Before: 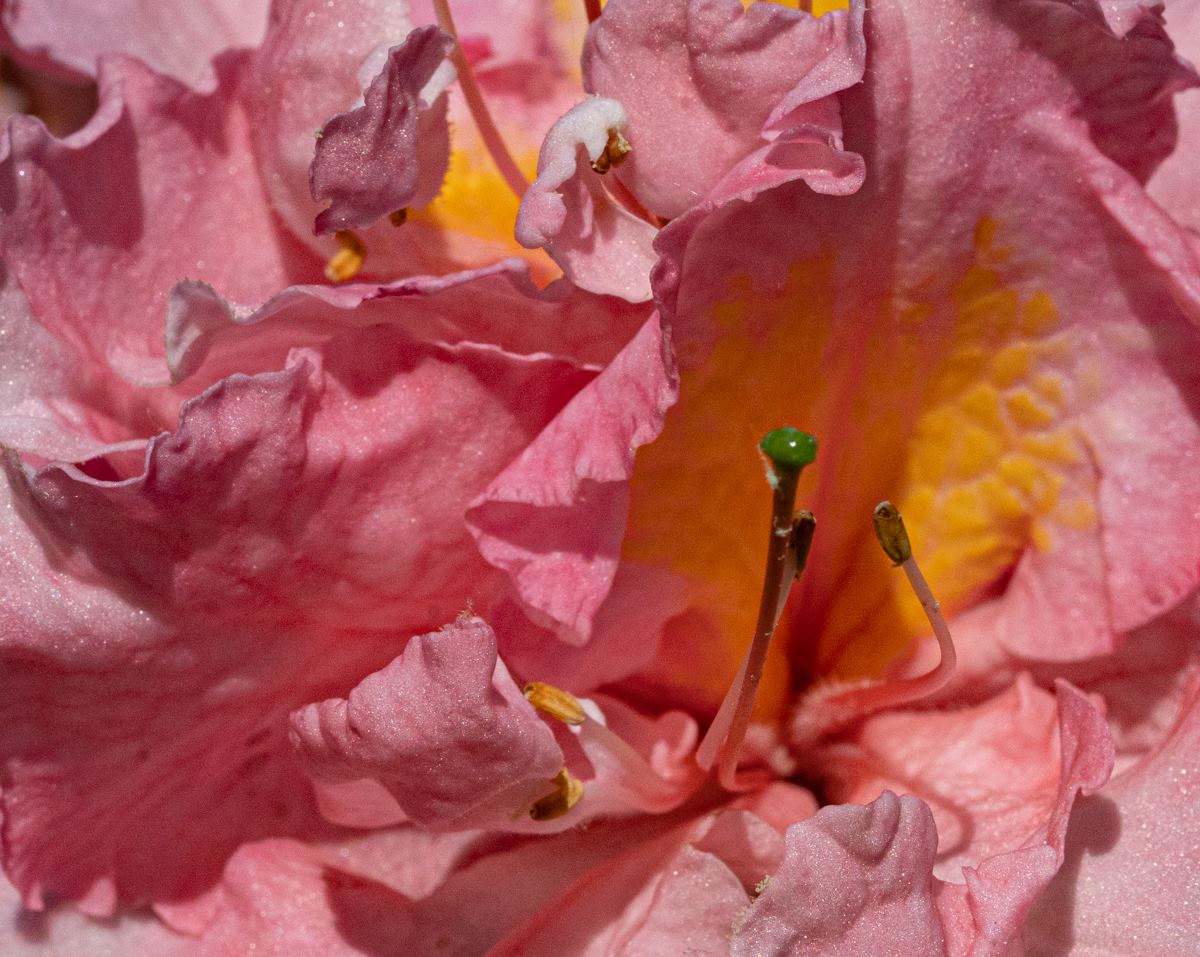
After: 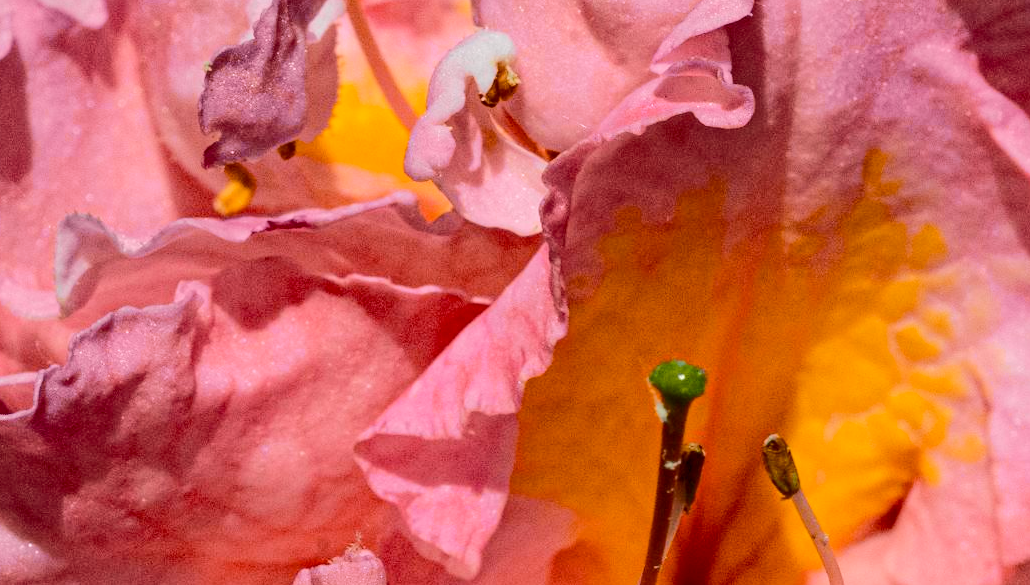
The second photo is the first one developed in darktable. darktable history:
tone curve: curves: ch0 [(0.017, 0) (0.107, 0.071) (0.295, 0.264) (0.447, 0.507) (0.54, 0.618) (0.733, 0.791) (0.879, 0.898) (1, 0.97)]; ch1 [(0, 0) (0.393, 0.415) (0.447, 0.448) (0.485, 0.497) (0.523, 0.515) (0.544, 0.55) (0.59, 0.609) (0.686, 0.686) (1, 1)]; ch2 [(0, 0) (0.369, 0.388) (0.449, 0.431) (0.499, 0.5) (0.521, 0.505) (0.53, 0.538) (0.579, 0.601) (0.669, 0.733) (1, 1)], color space Lab, independent channels, preserve colors none
color balance rgb: perceptual saturation grading › global saturation 0.578%, perceptual brilliance grading › mid-tones 9.692%, perceptual brilliance grading › shadows 15.574%
crop and rotate: left 9.292%, top 7.098%, right 4.806%, bottom 31.748%
